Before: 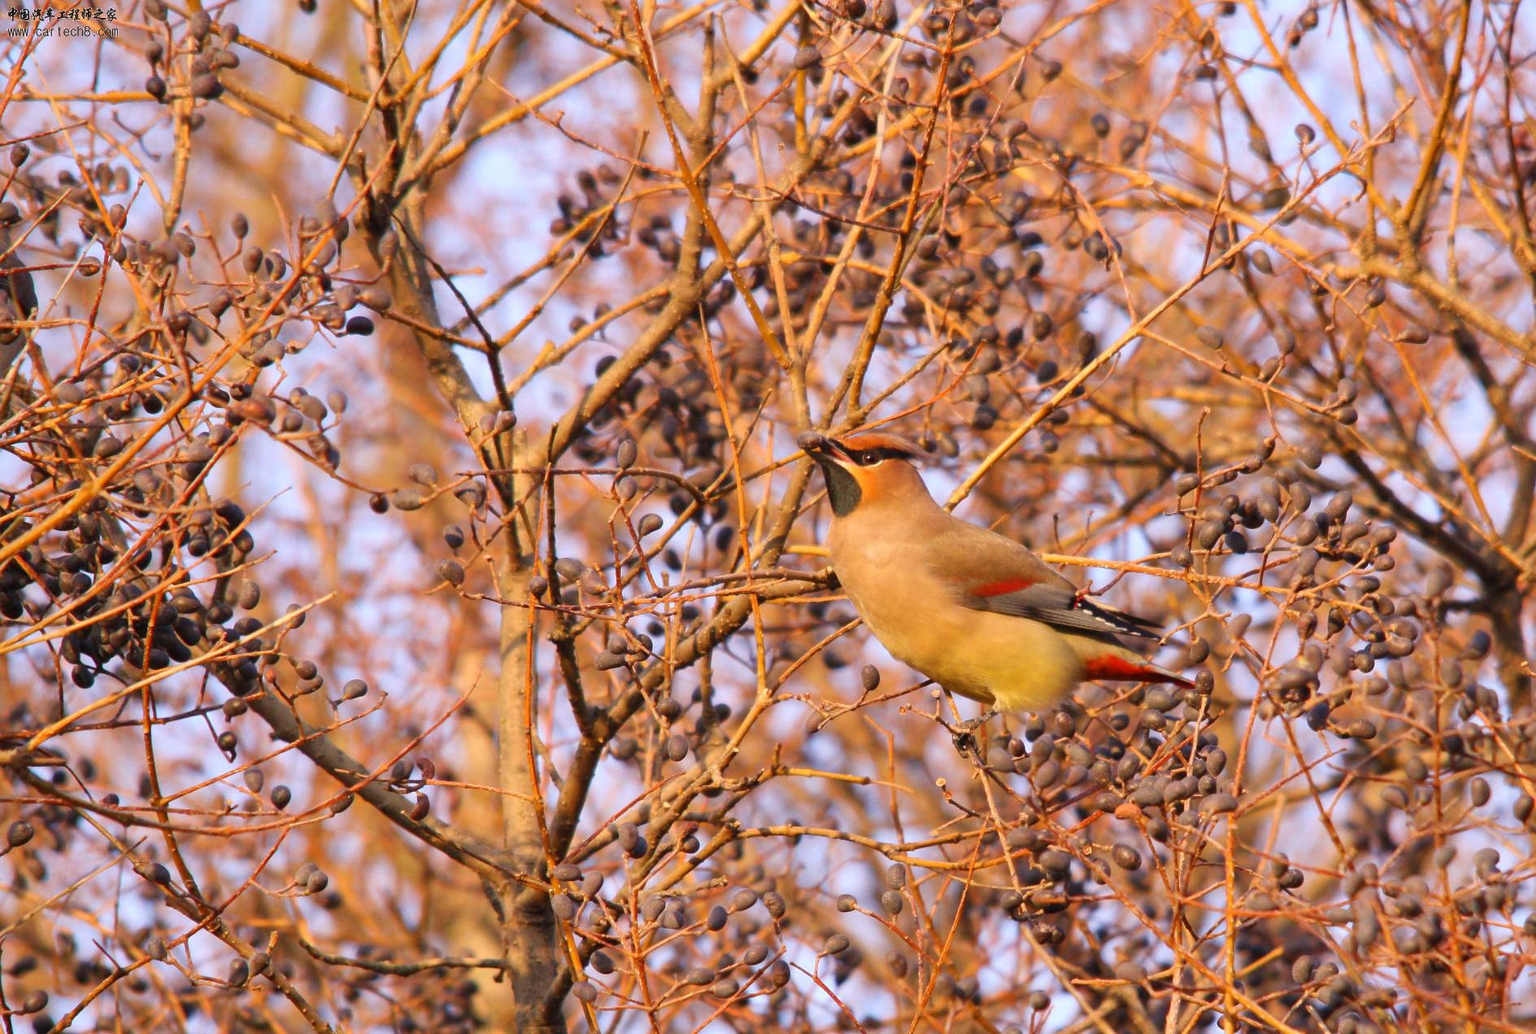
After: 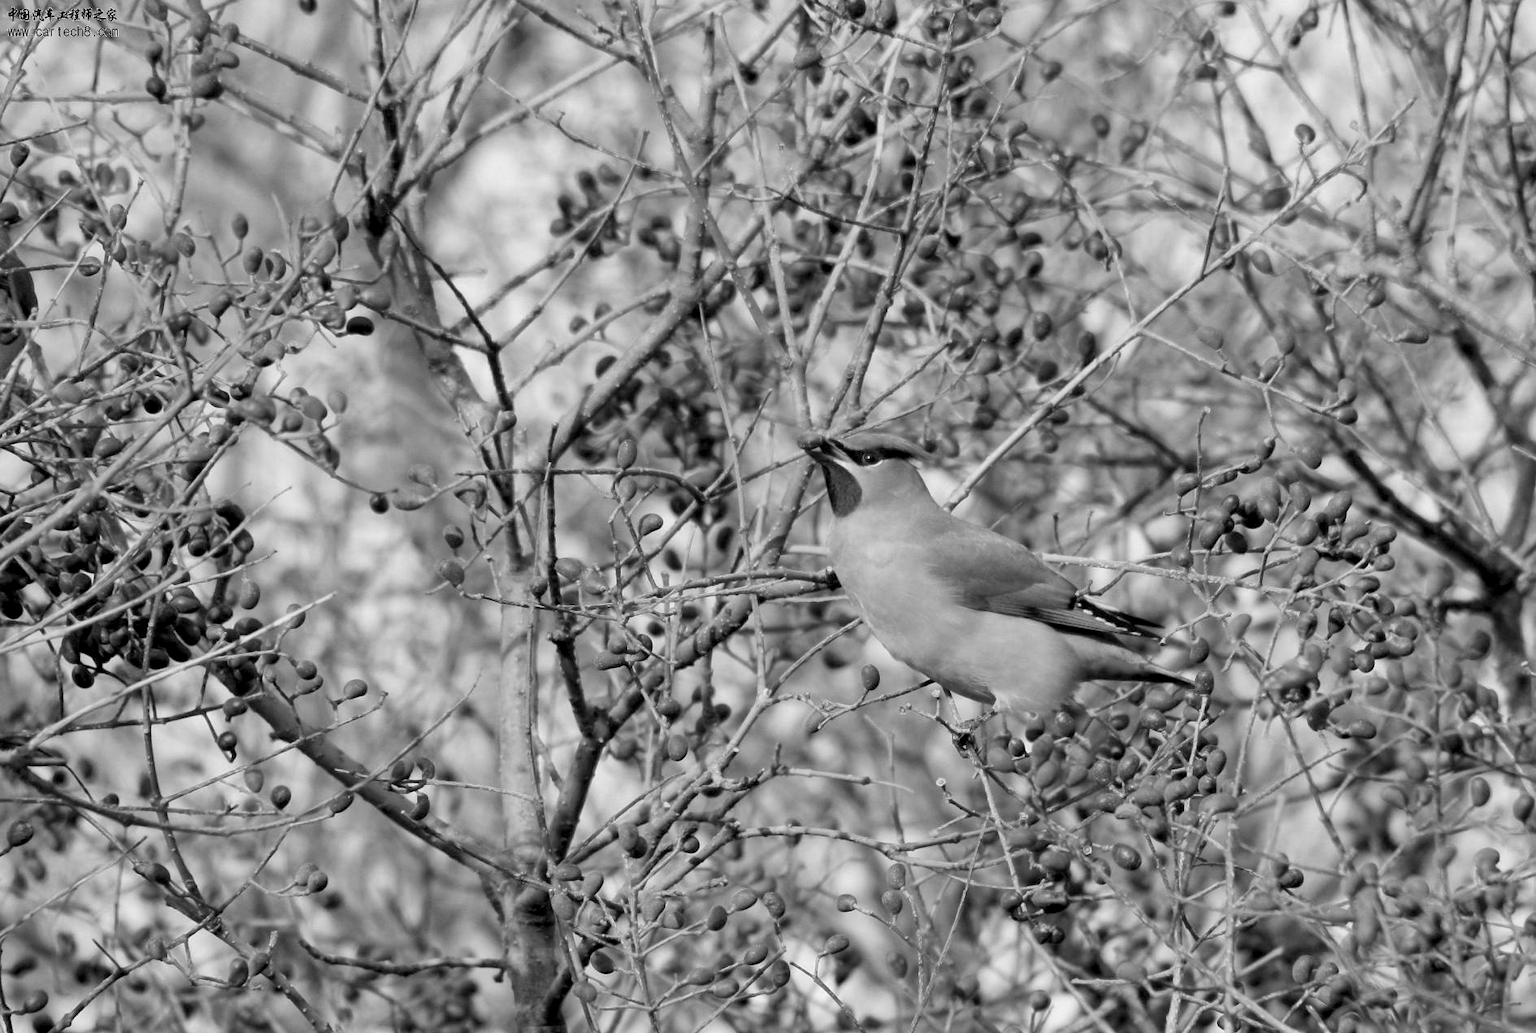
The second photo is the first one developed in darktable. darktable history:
shadows and highlights: shadows 37.27, highlights -28.18, soften with gaussian
exposure: black level correction 0.011, compensate highlight preservation false
monochrome: on, module defaults
